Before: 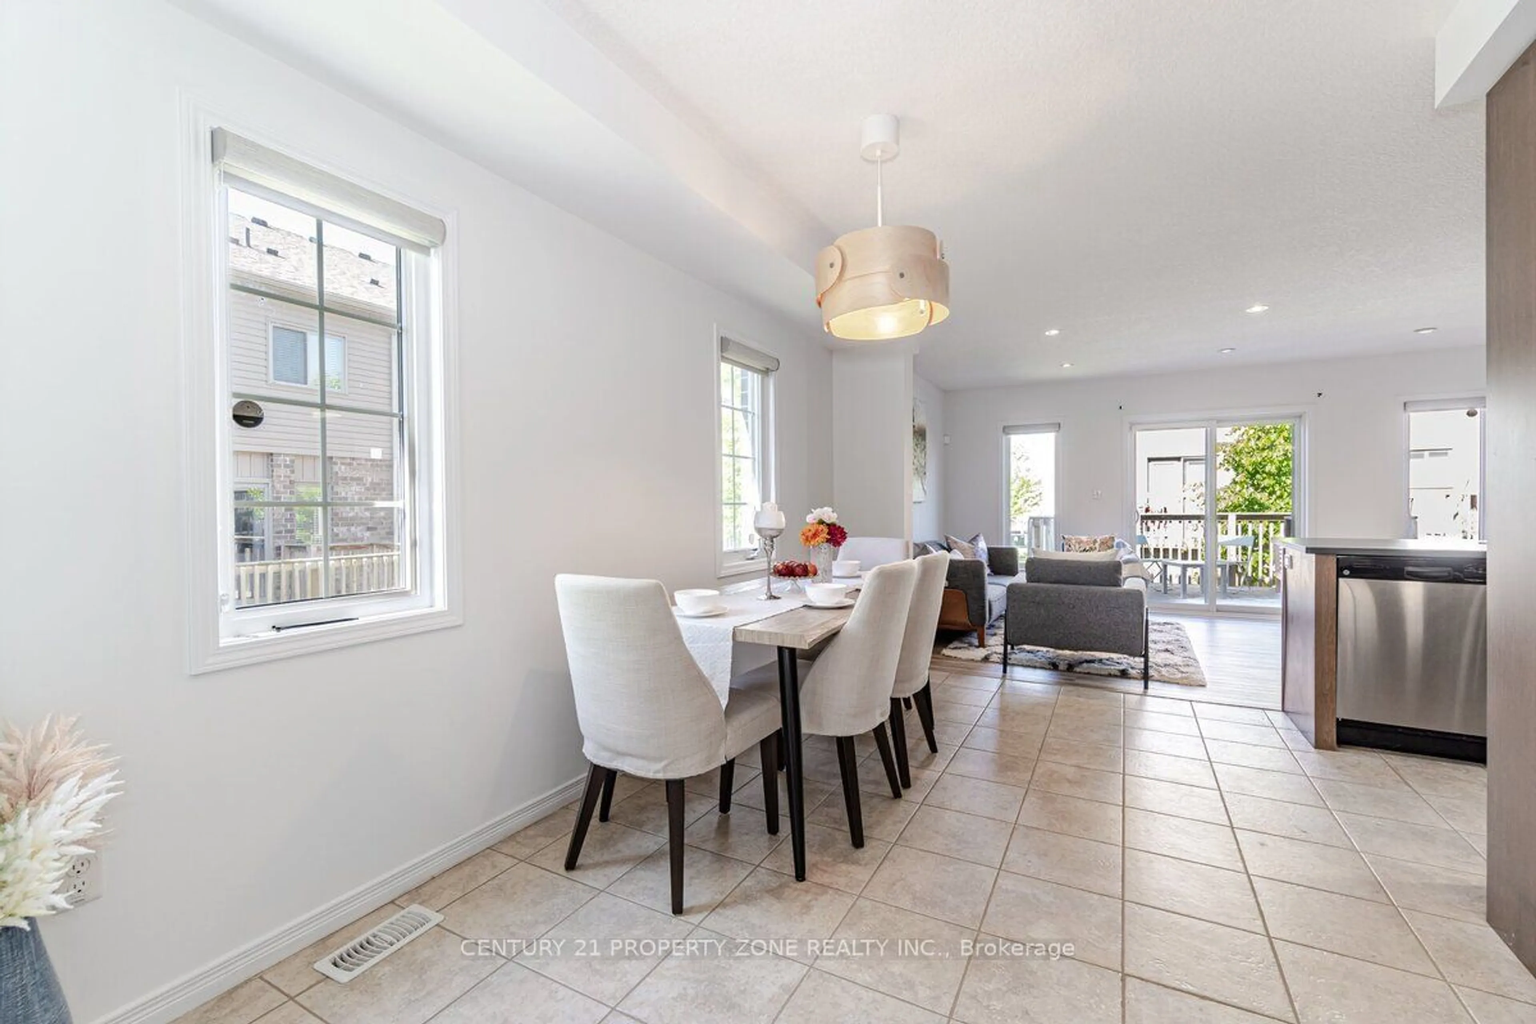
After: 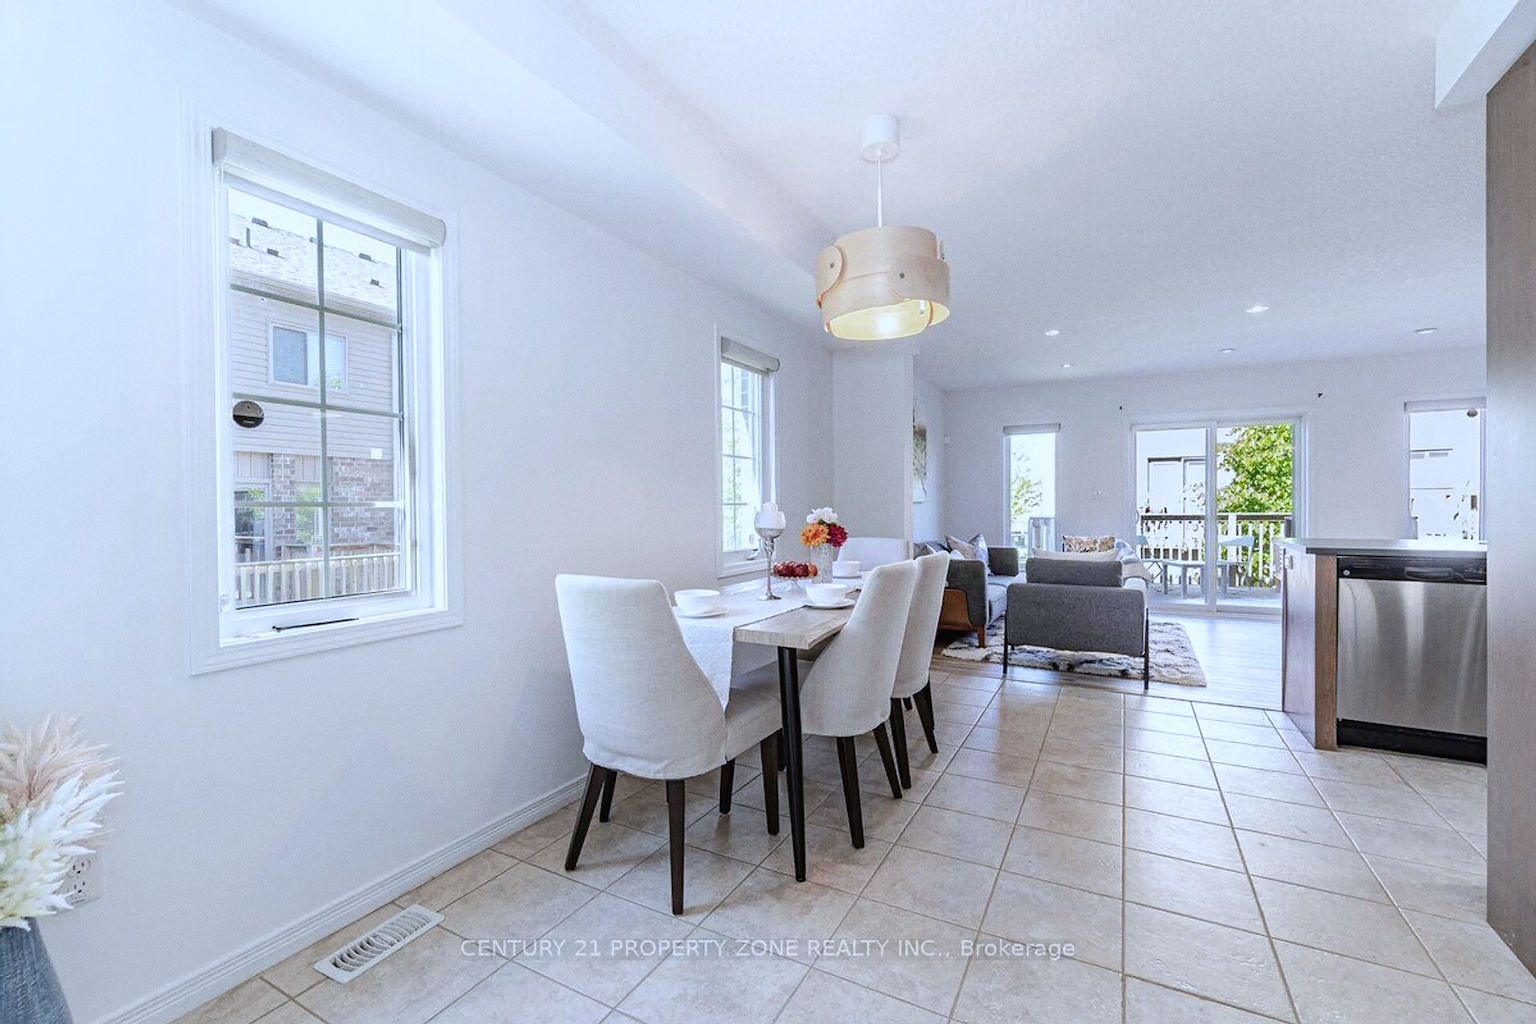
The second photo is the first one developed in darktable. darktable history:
local contrast: mode bilateral grid, contrast 100, coarseness 100, detail 91%, midtone range 0.2
grain: coarseness 3.21 ISO
white balance: red 0.931, blue 1.11
sharpen: on, module defaults
